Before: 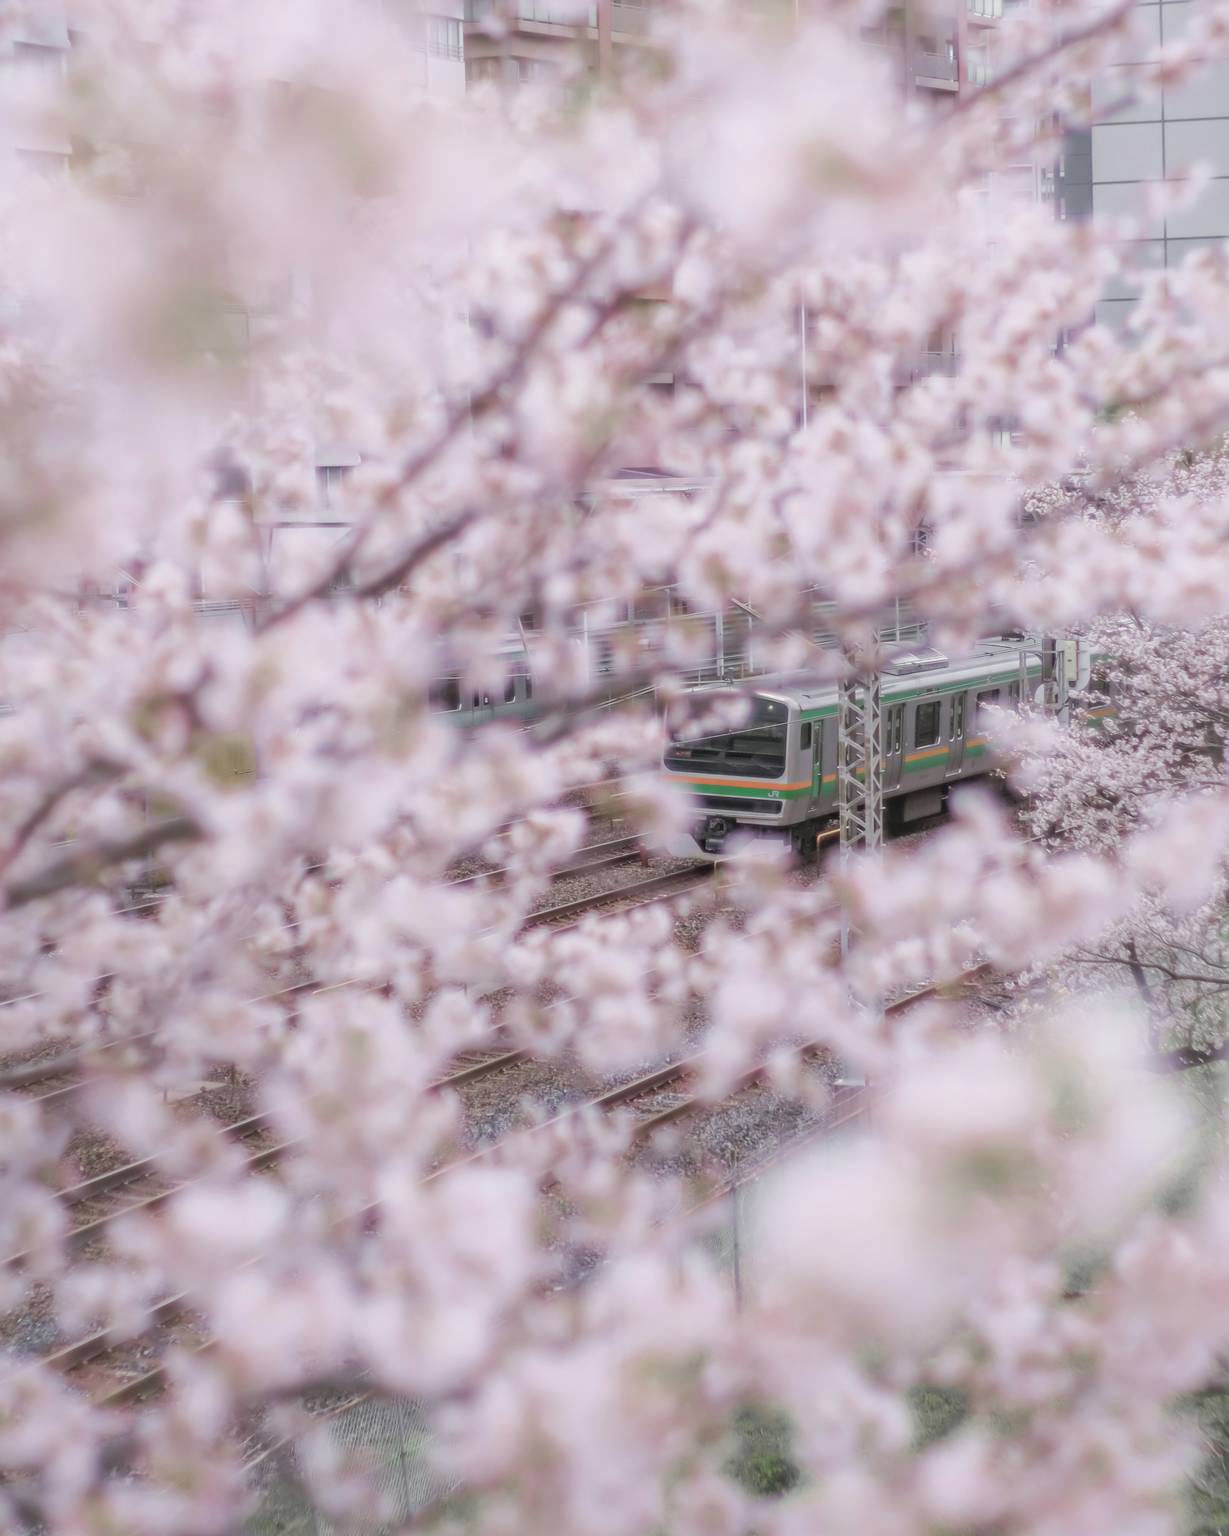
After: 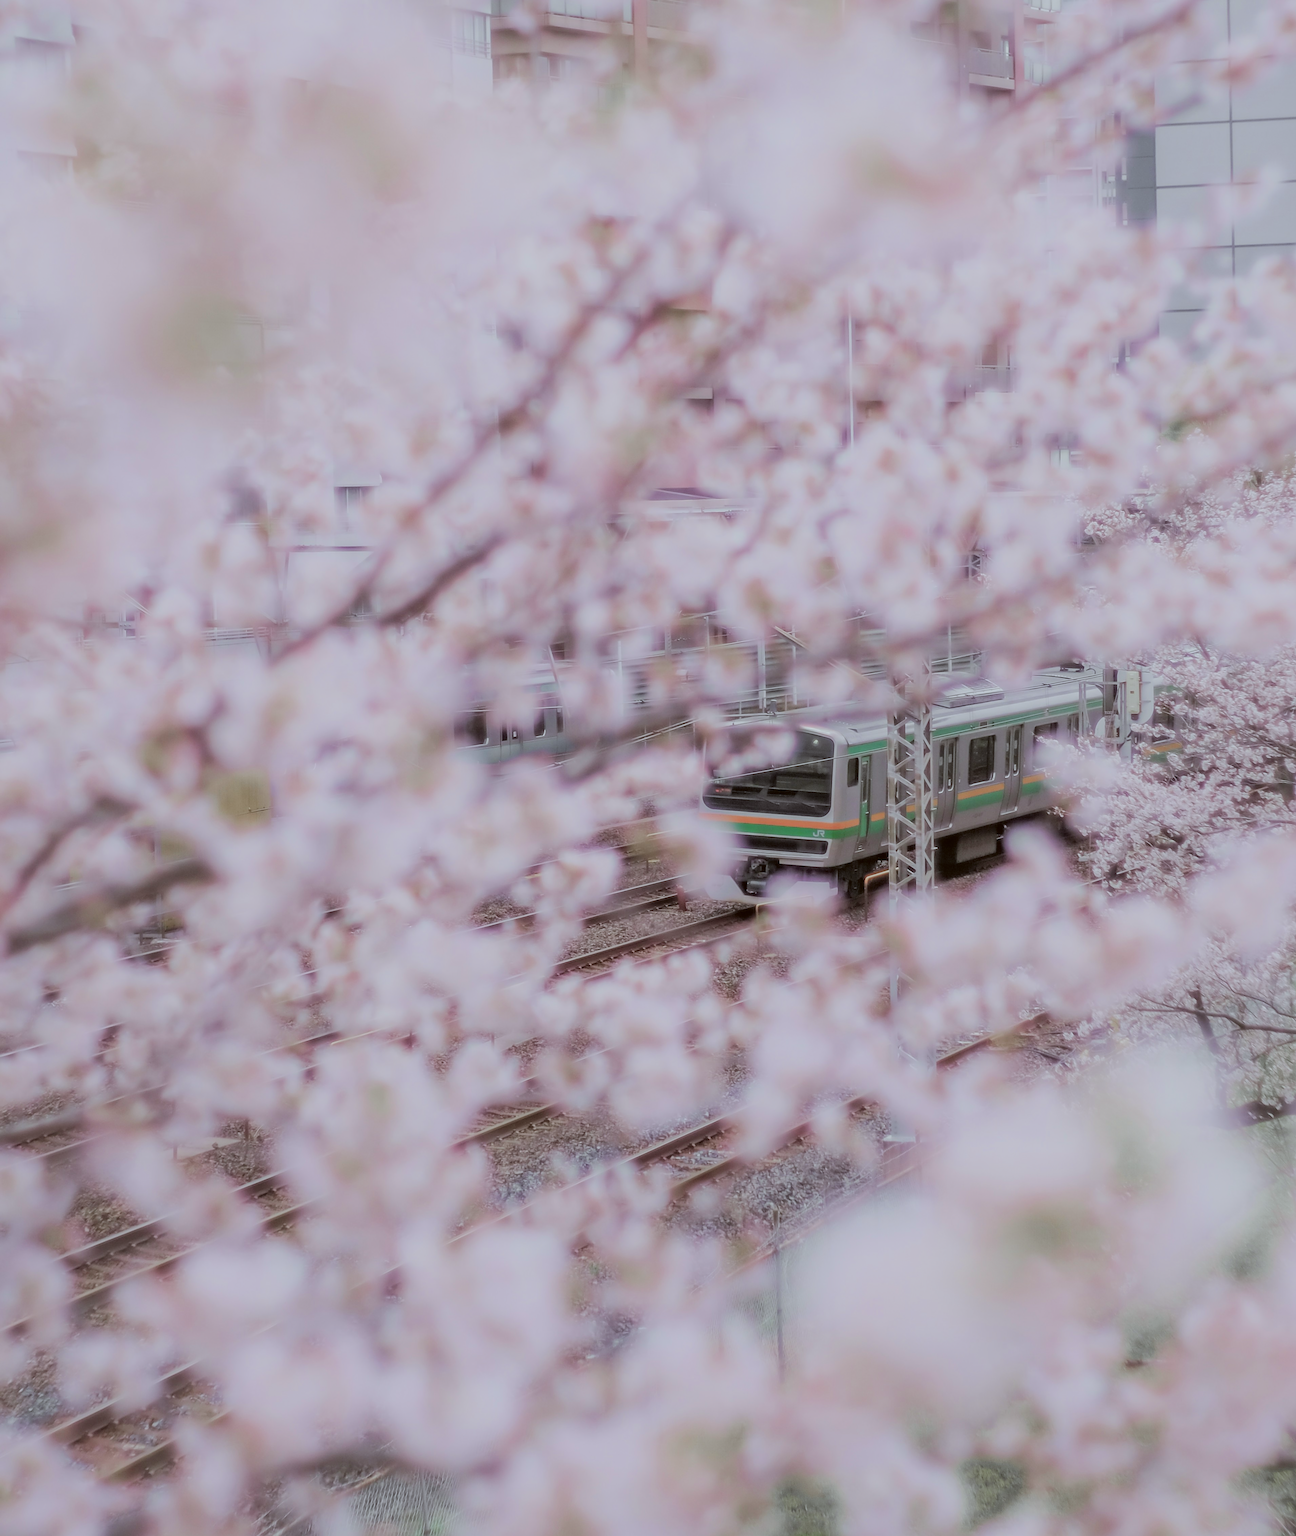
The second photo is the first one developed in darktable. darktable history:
crop: top 0.448%, right 0.264%, bottom 5.045%
filmic rgb: black relative exposure -7.15 EV, white relative exposure 5.36 EV, hardness 3.02, color science v6 (2022)
color correction: highlights a* -3.28, highlights b* -6.24, shadows a* 3.1, shadows b* 5.19
sharpen: radius 1.967
